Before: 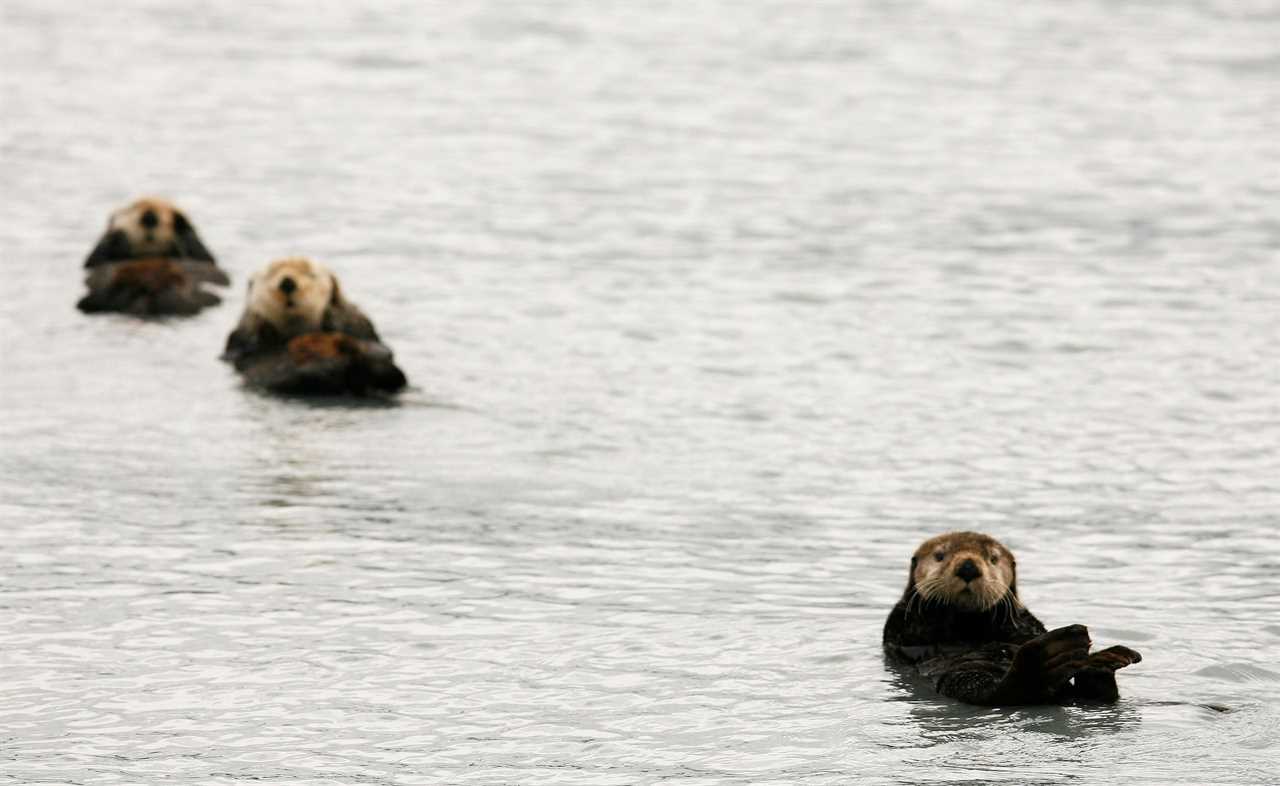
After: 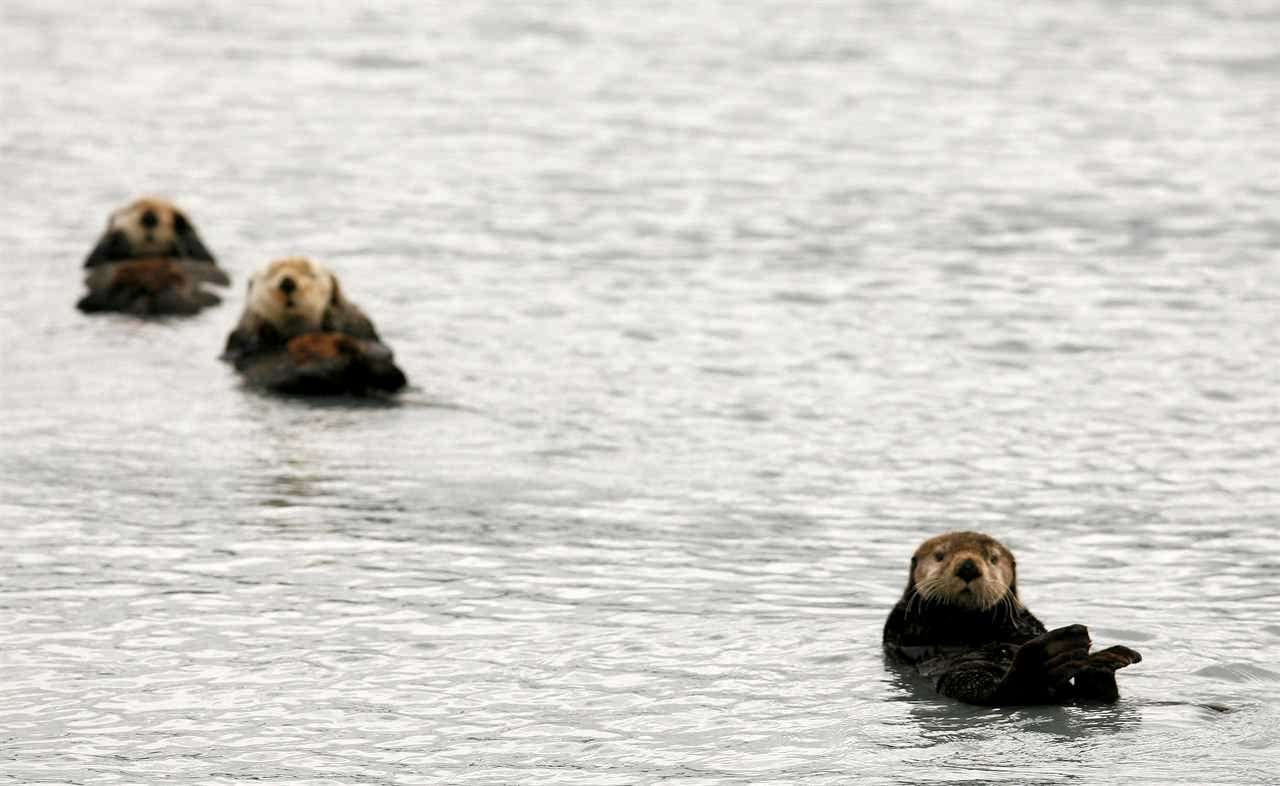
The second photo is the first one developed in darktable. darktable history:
local contrast: mode bilateral grid, contrast 21, coarseness 50, detail 149%, midtone range 0.2
